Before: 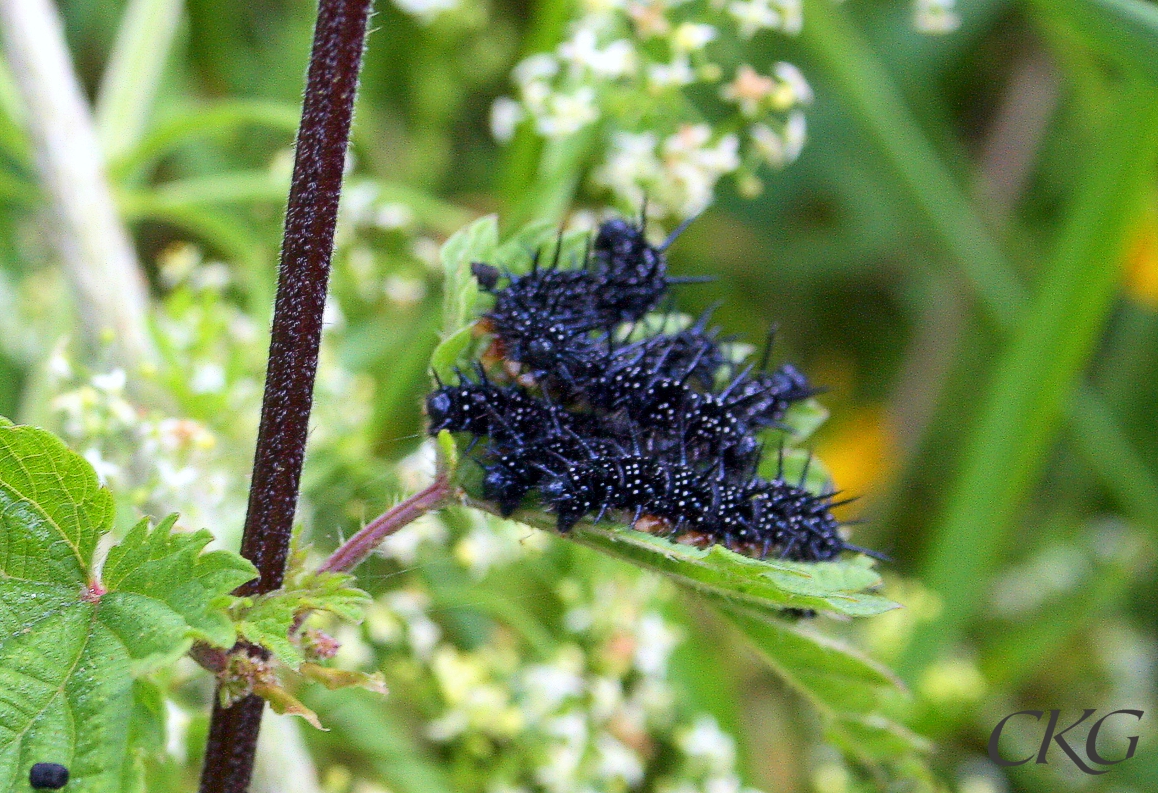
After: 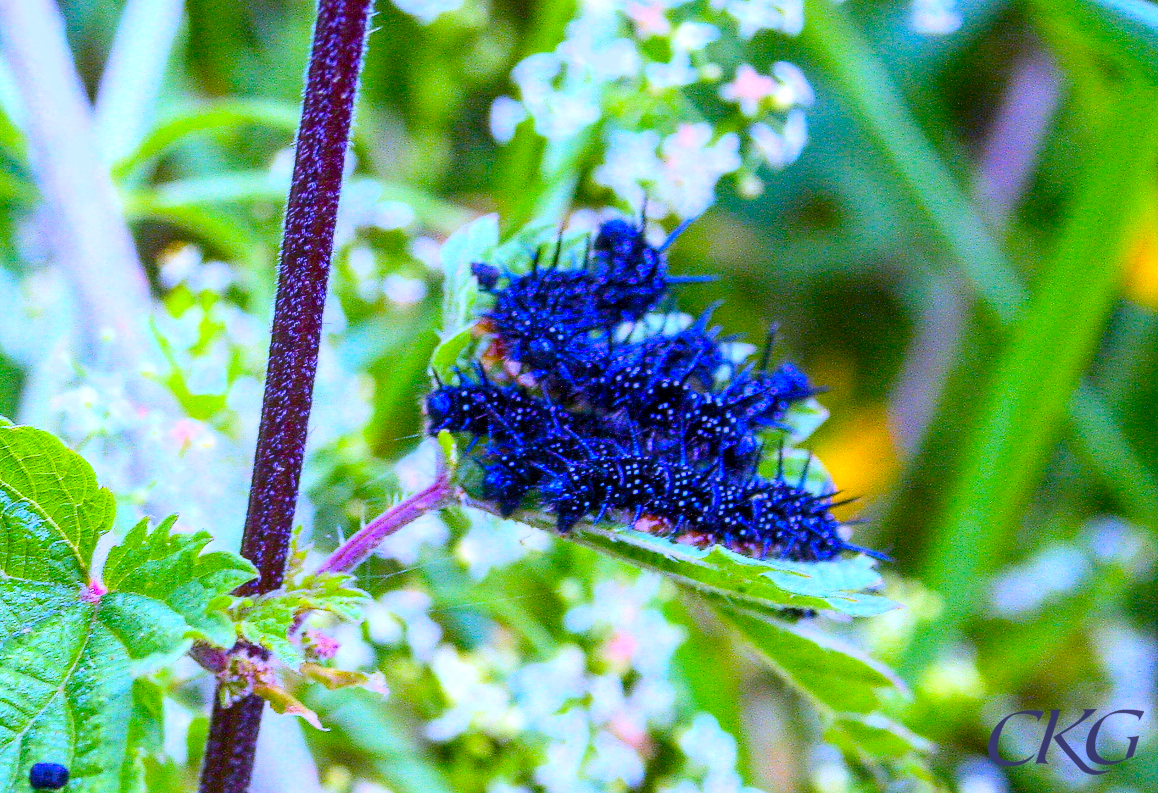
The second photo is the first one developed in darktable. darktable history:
white balance: red 0.98, blue 1.61
contrast brightness saturation: contrast 0.2, brightness 0.16, saturation 0.22
color balance rgb: linear chroma grading › global chroma 15%, perceptual saturation grading › global saturation 30%
local contrast: on, module defaults
